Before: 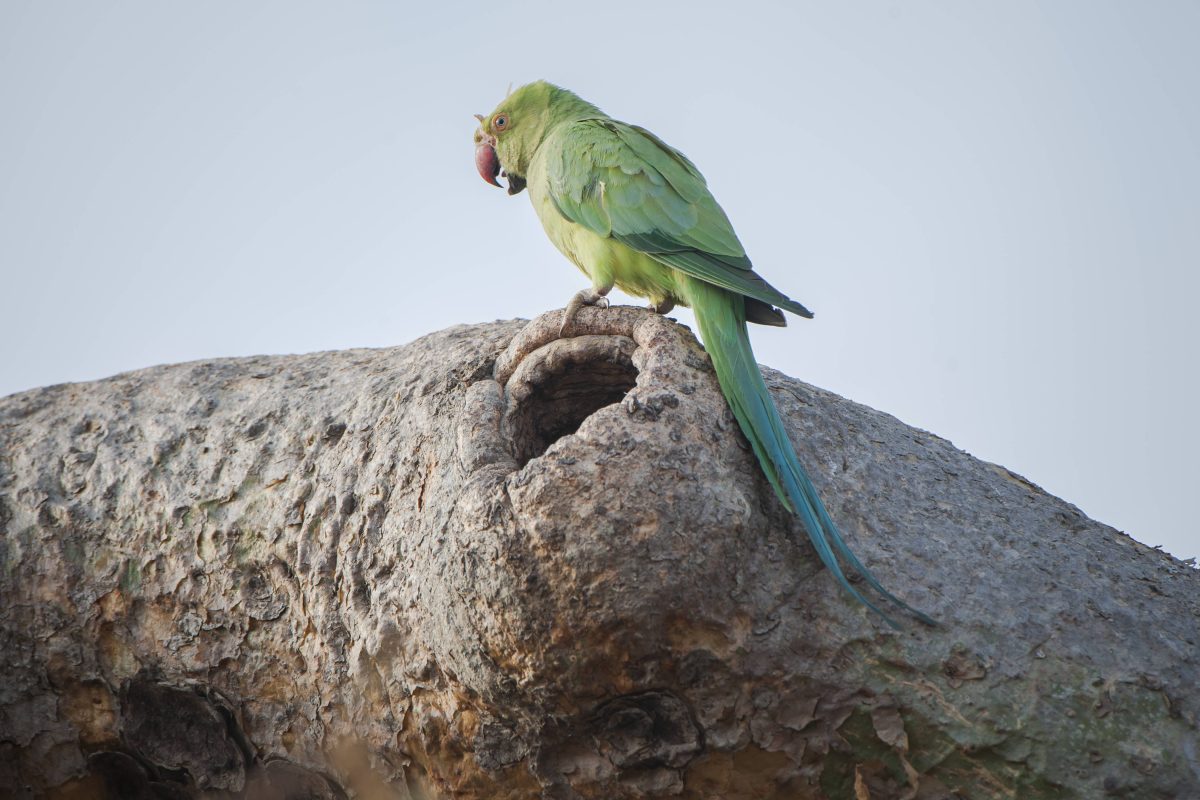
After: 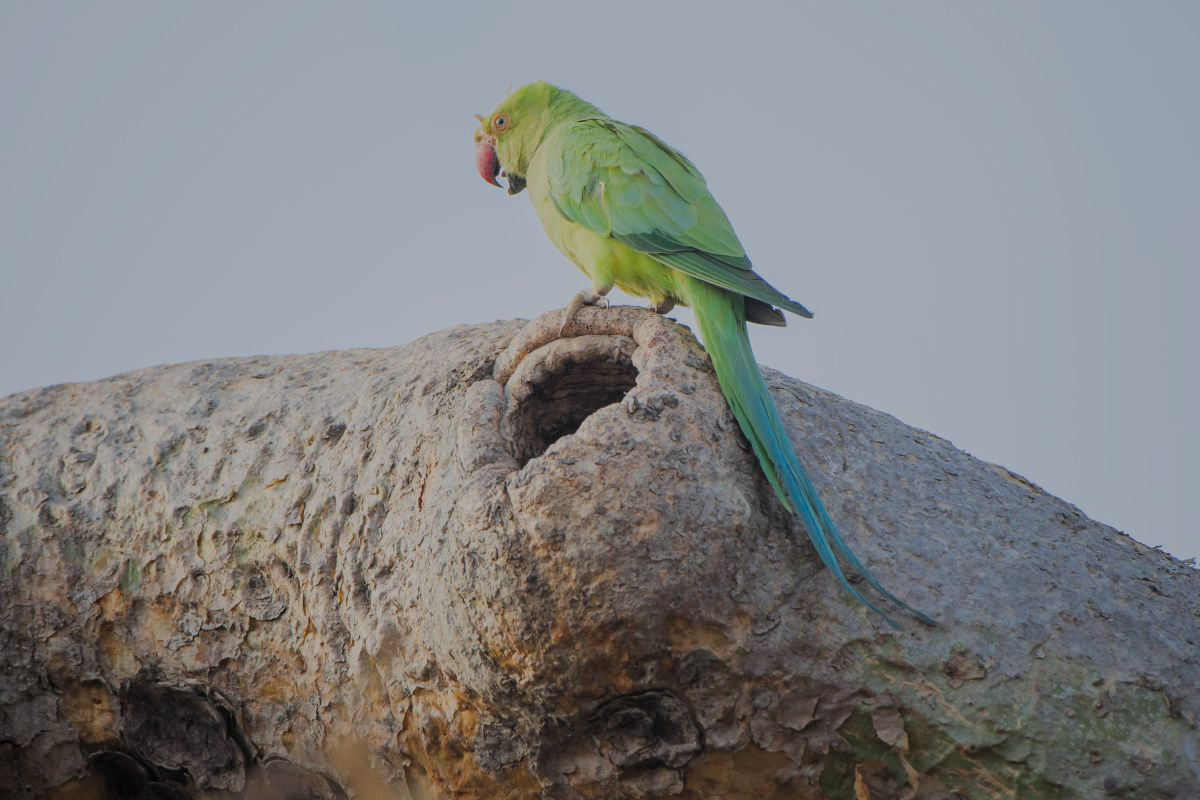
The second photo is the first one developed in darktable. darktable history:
filmic rgb: white relative exposure 8 EV, threshold 3 EV, hardness 2.44, latitude 10.07%, contrast 0.72, highlights saturation mix 10%, shadows ↔ highlights balance 1.38%, color science v4 (2020), enable highlight reconstruction true
tone equalizer: -7 EV 0.13 EV, smoothing diameter 25%, edges refinement/feathering 10, preserve details guided filter
